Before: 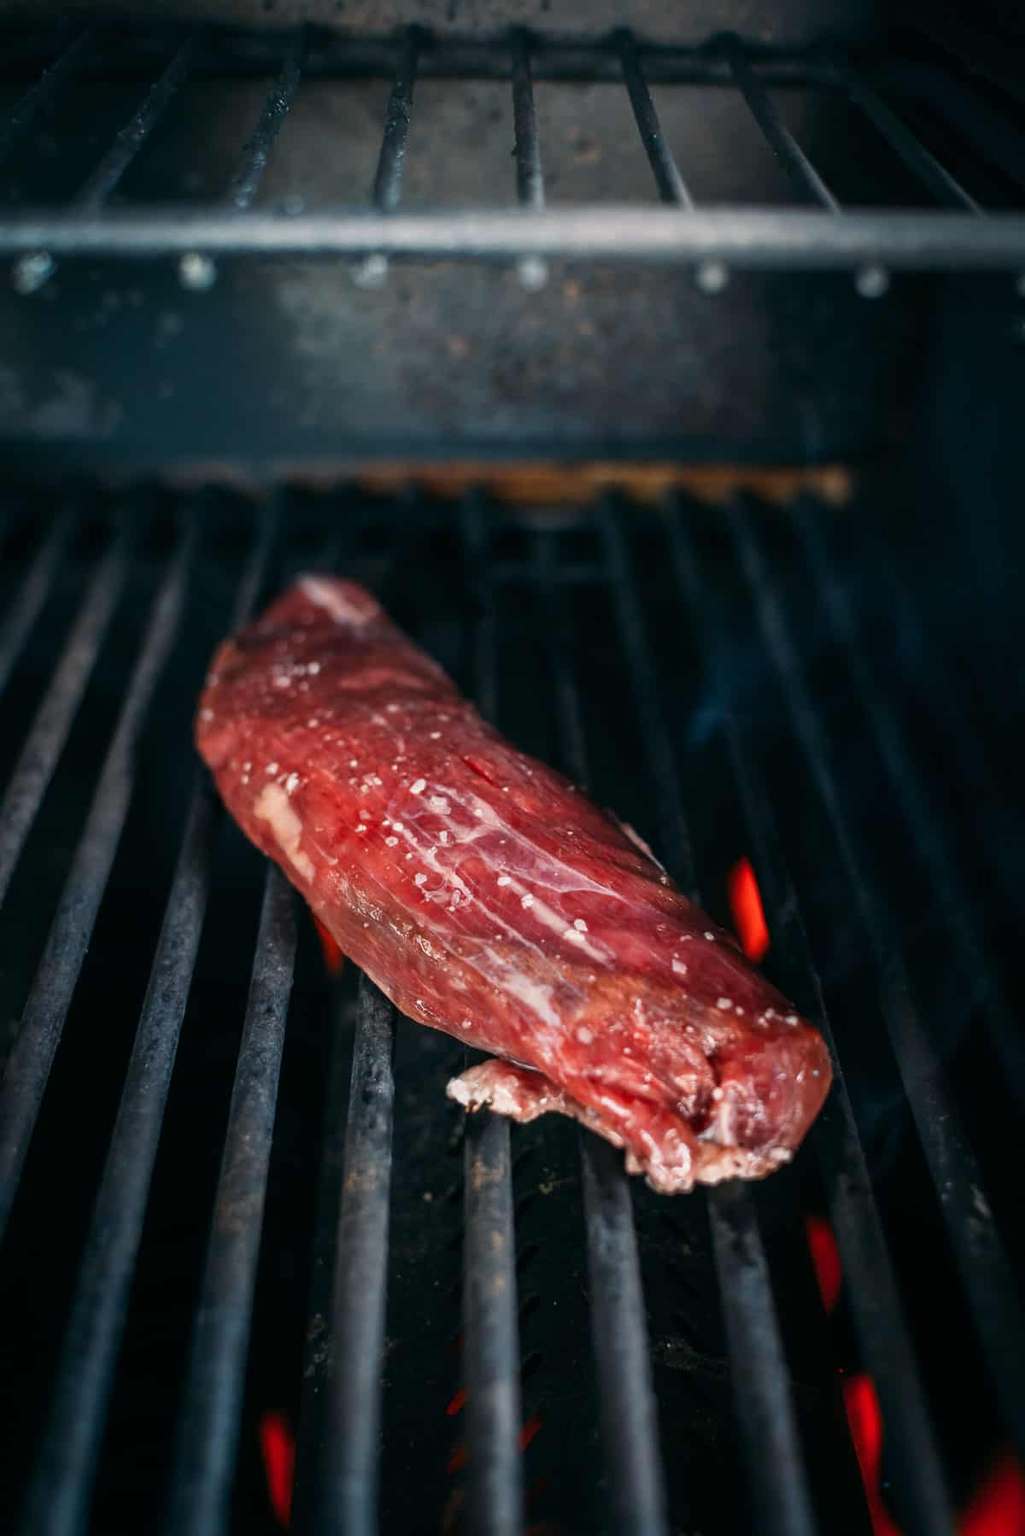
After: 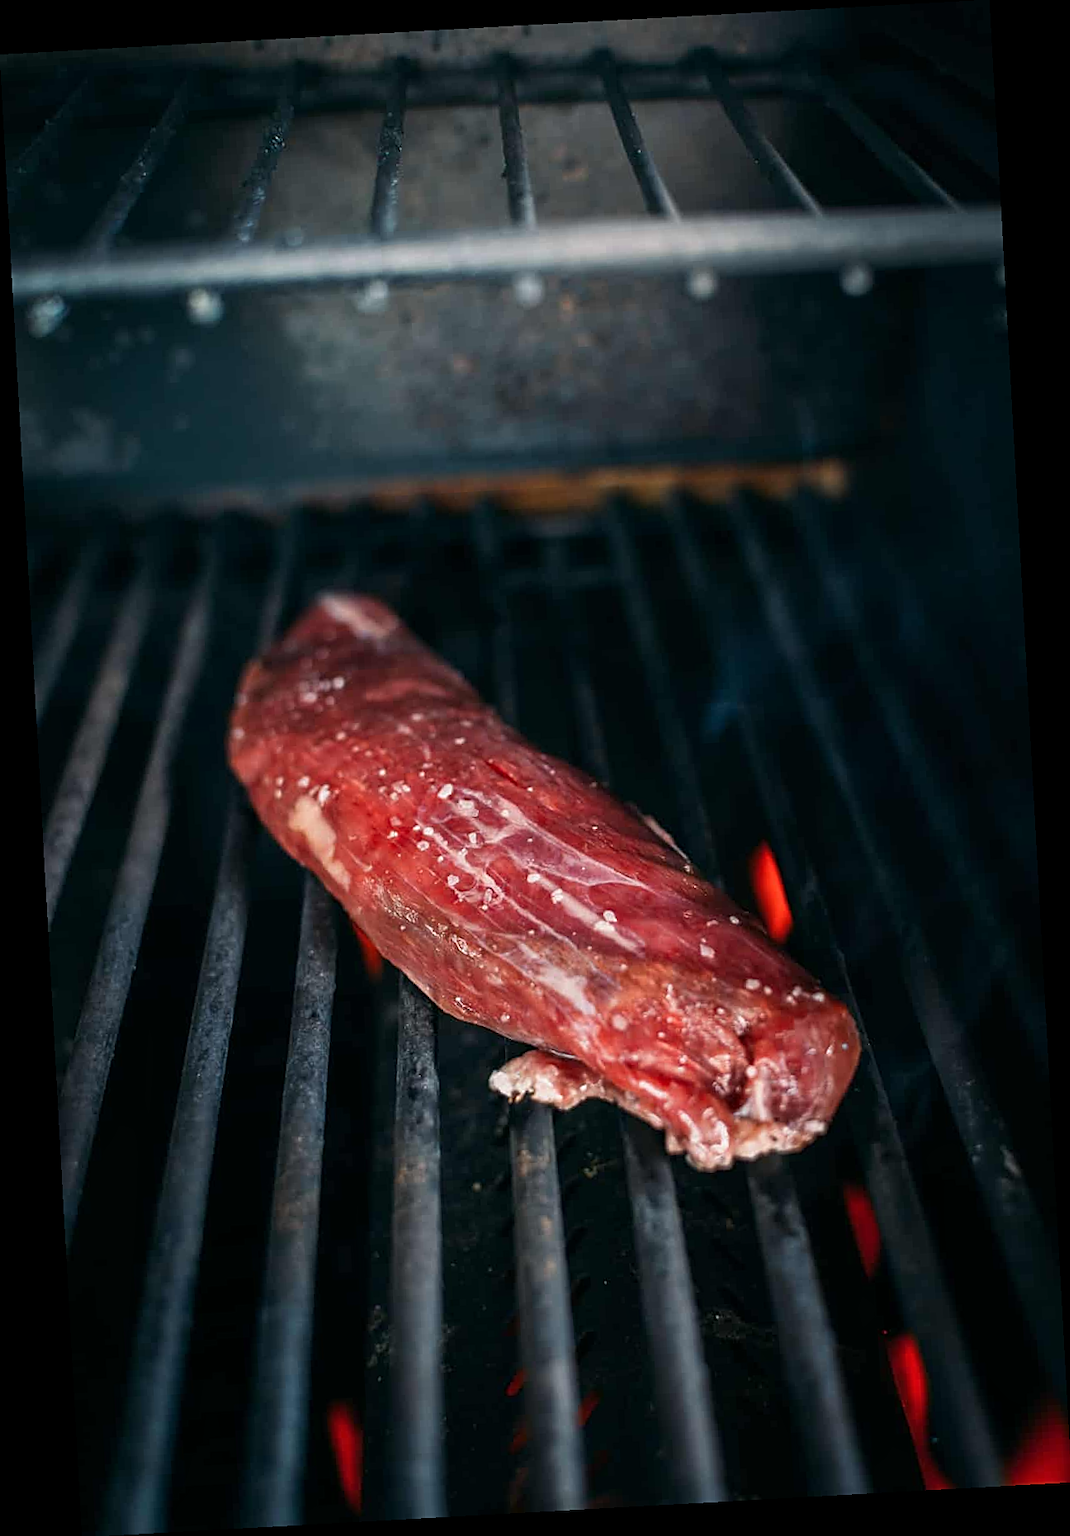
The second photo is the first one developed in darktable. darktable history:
sharpen: on, module defaults
rotate and perspective: rotation -3.18°, automatic cropping off
local contrast: mode bilateral grid, contrast 15, coarseness 36, detail 105%, midtone range 0.2
